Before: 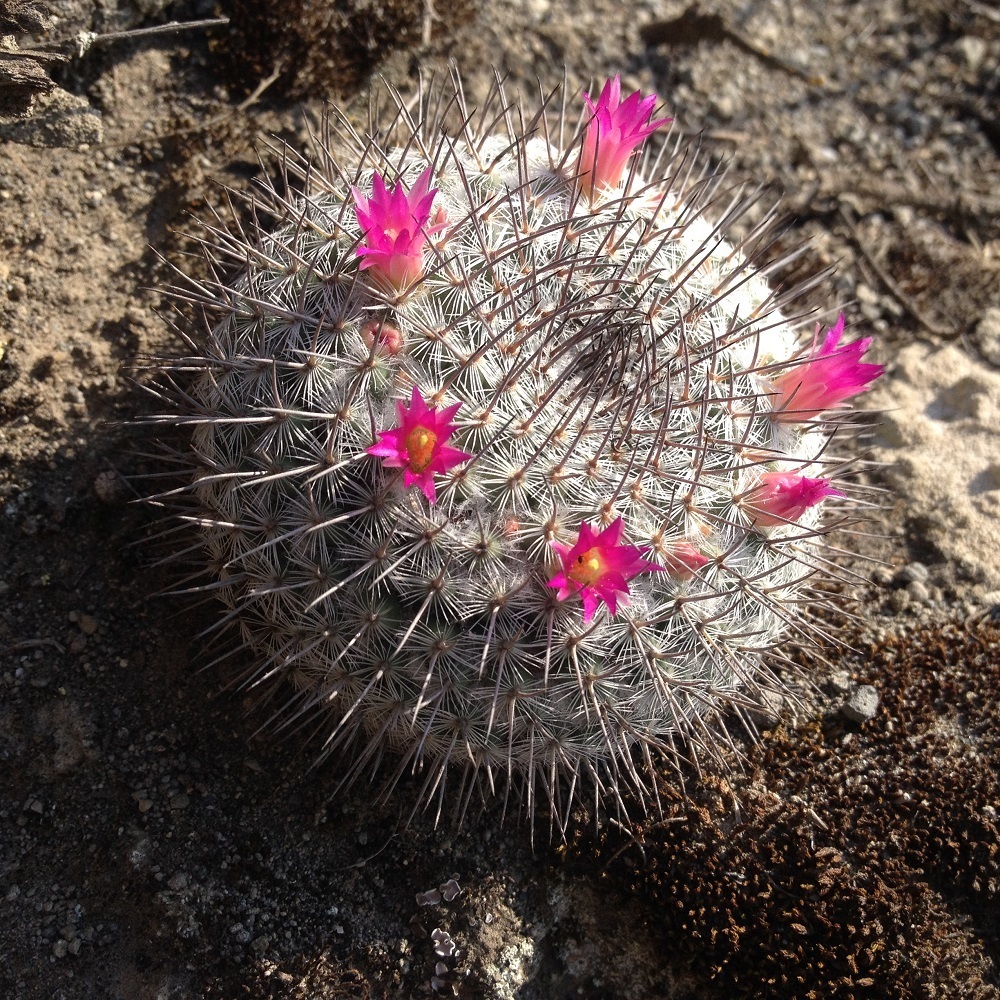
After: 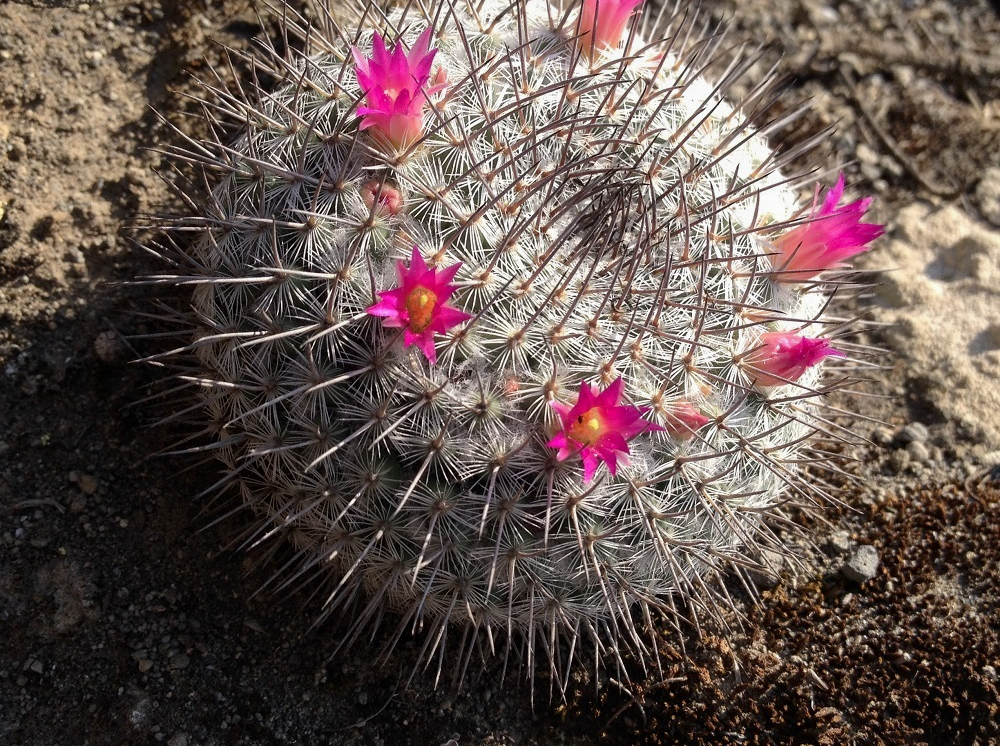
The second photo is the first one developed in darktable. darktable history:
crop: top 14.032%, bottom 11.278%
shadows and highlights: shadows -20.63, white point adjustment -2.11, highlights -34.98
local contrast: mode bilateral grid, contrast 19, coarseness 50, detail 119%, midtone range 0.2
